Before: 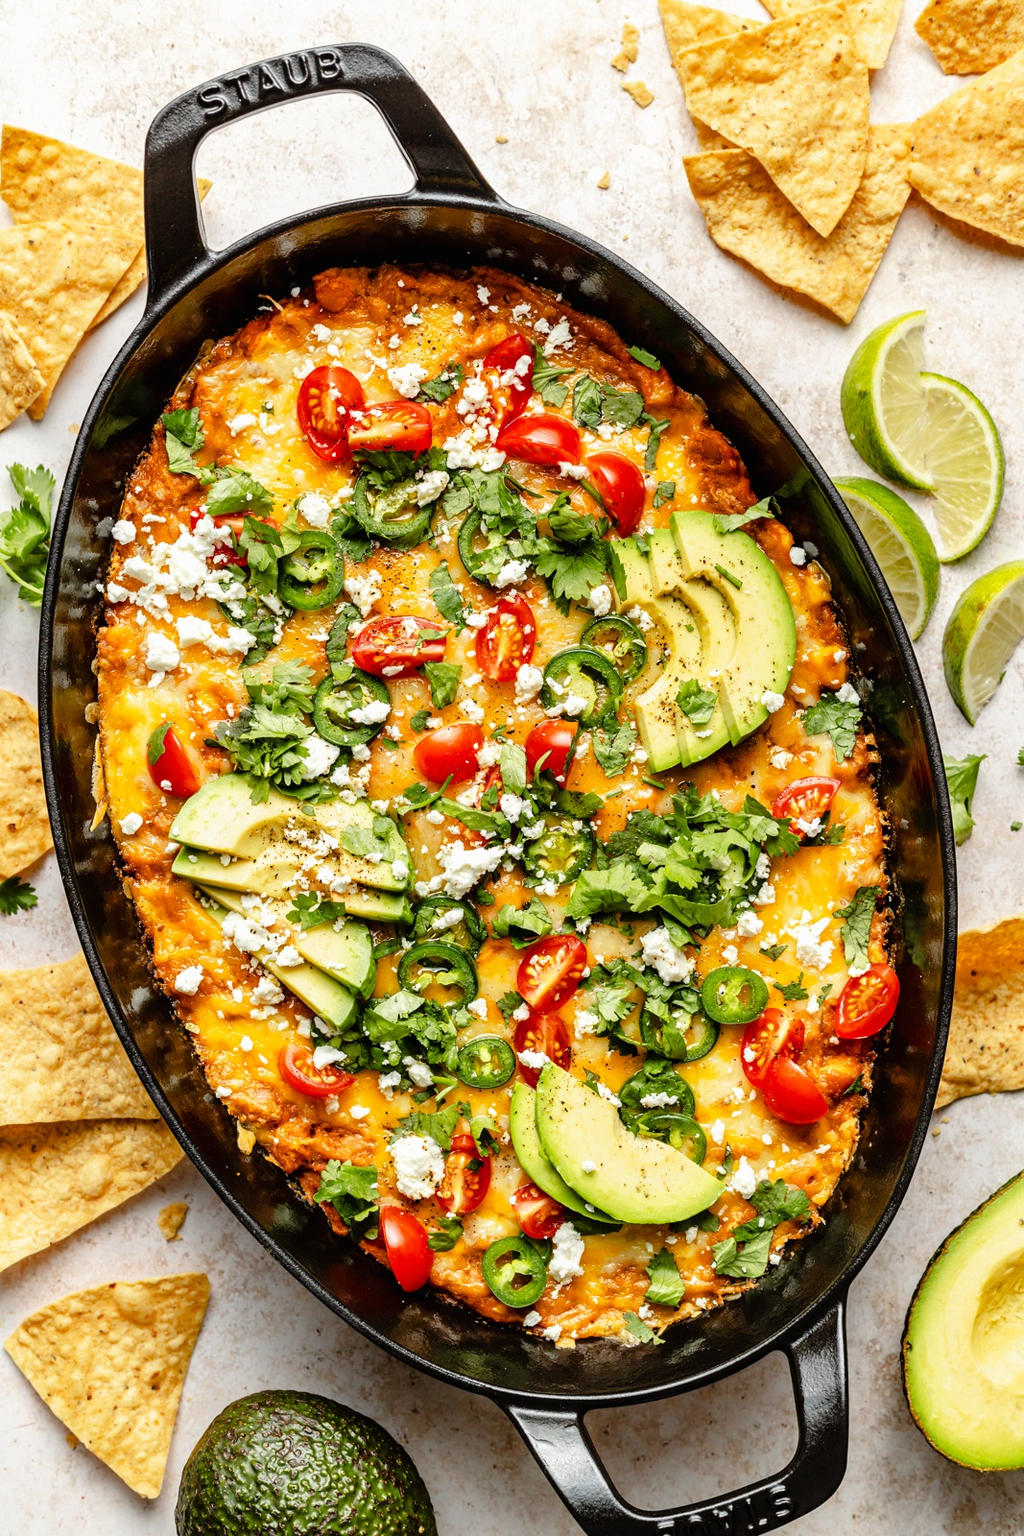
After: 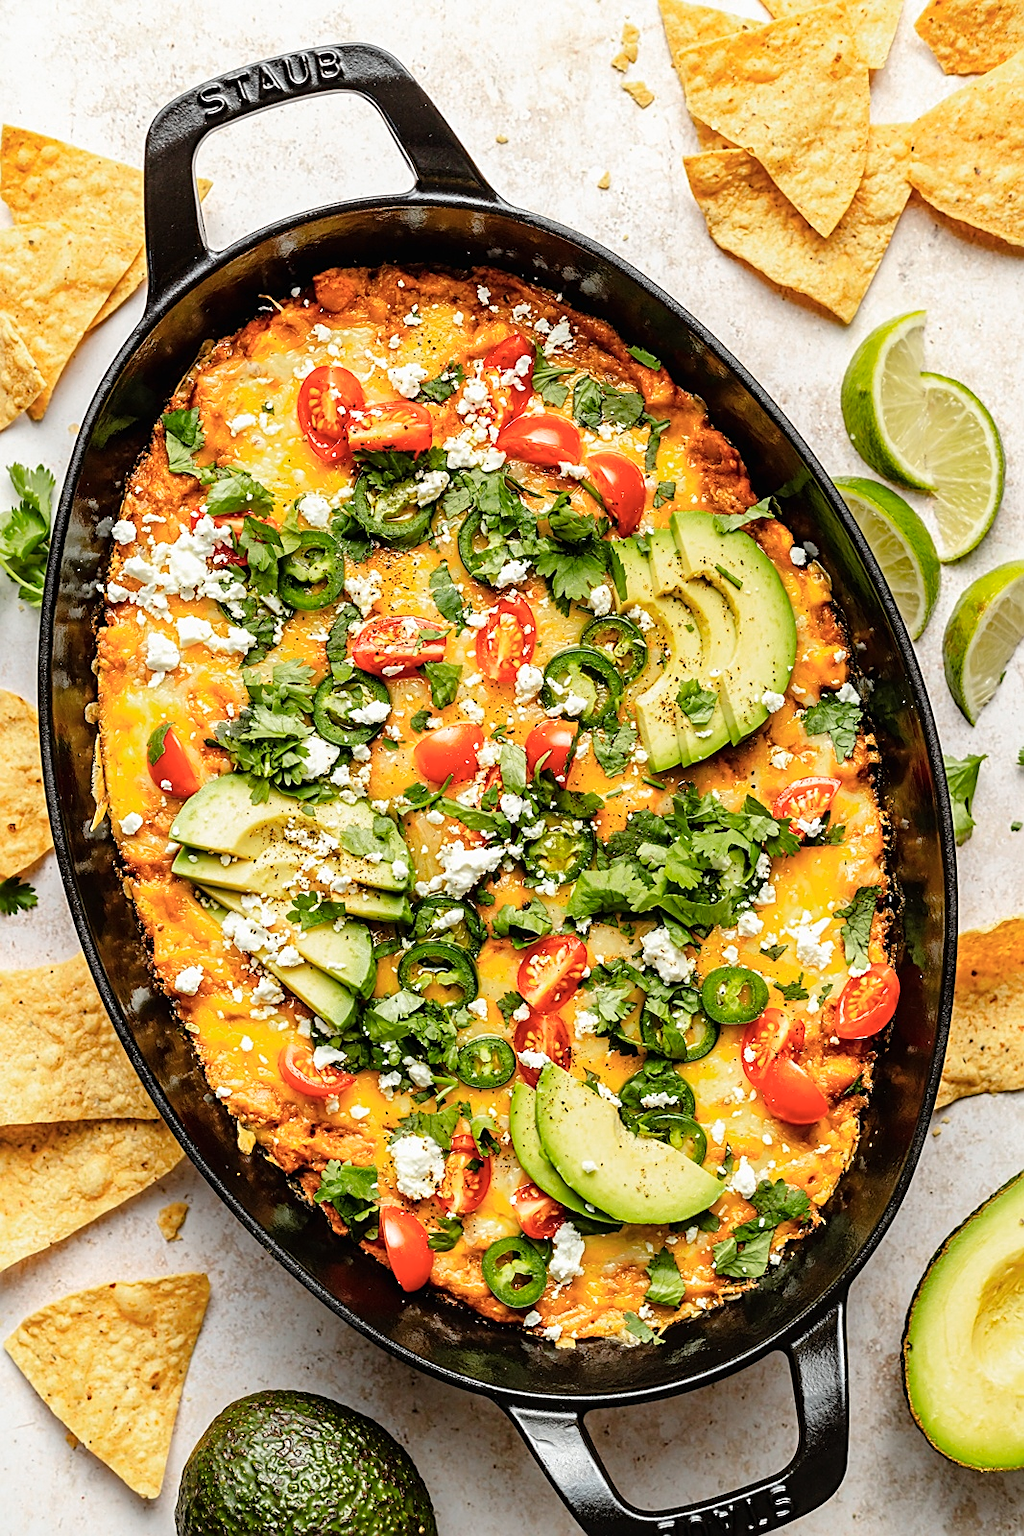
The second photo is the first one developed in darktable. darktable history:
sharpen: on, module defaults
color zones: curves: ch0 [(0, 0.465) (0.092, 0.596) (0.289, 0.464) (0.429, 0.453) (0.571, 0.464) (0.714, 0.455) (0.857, 0.462) (1, 0.465)]
